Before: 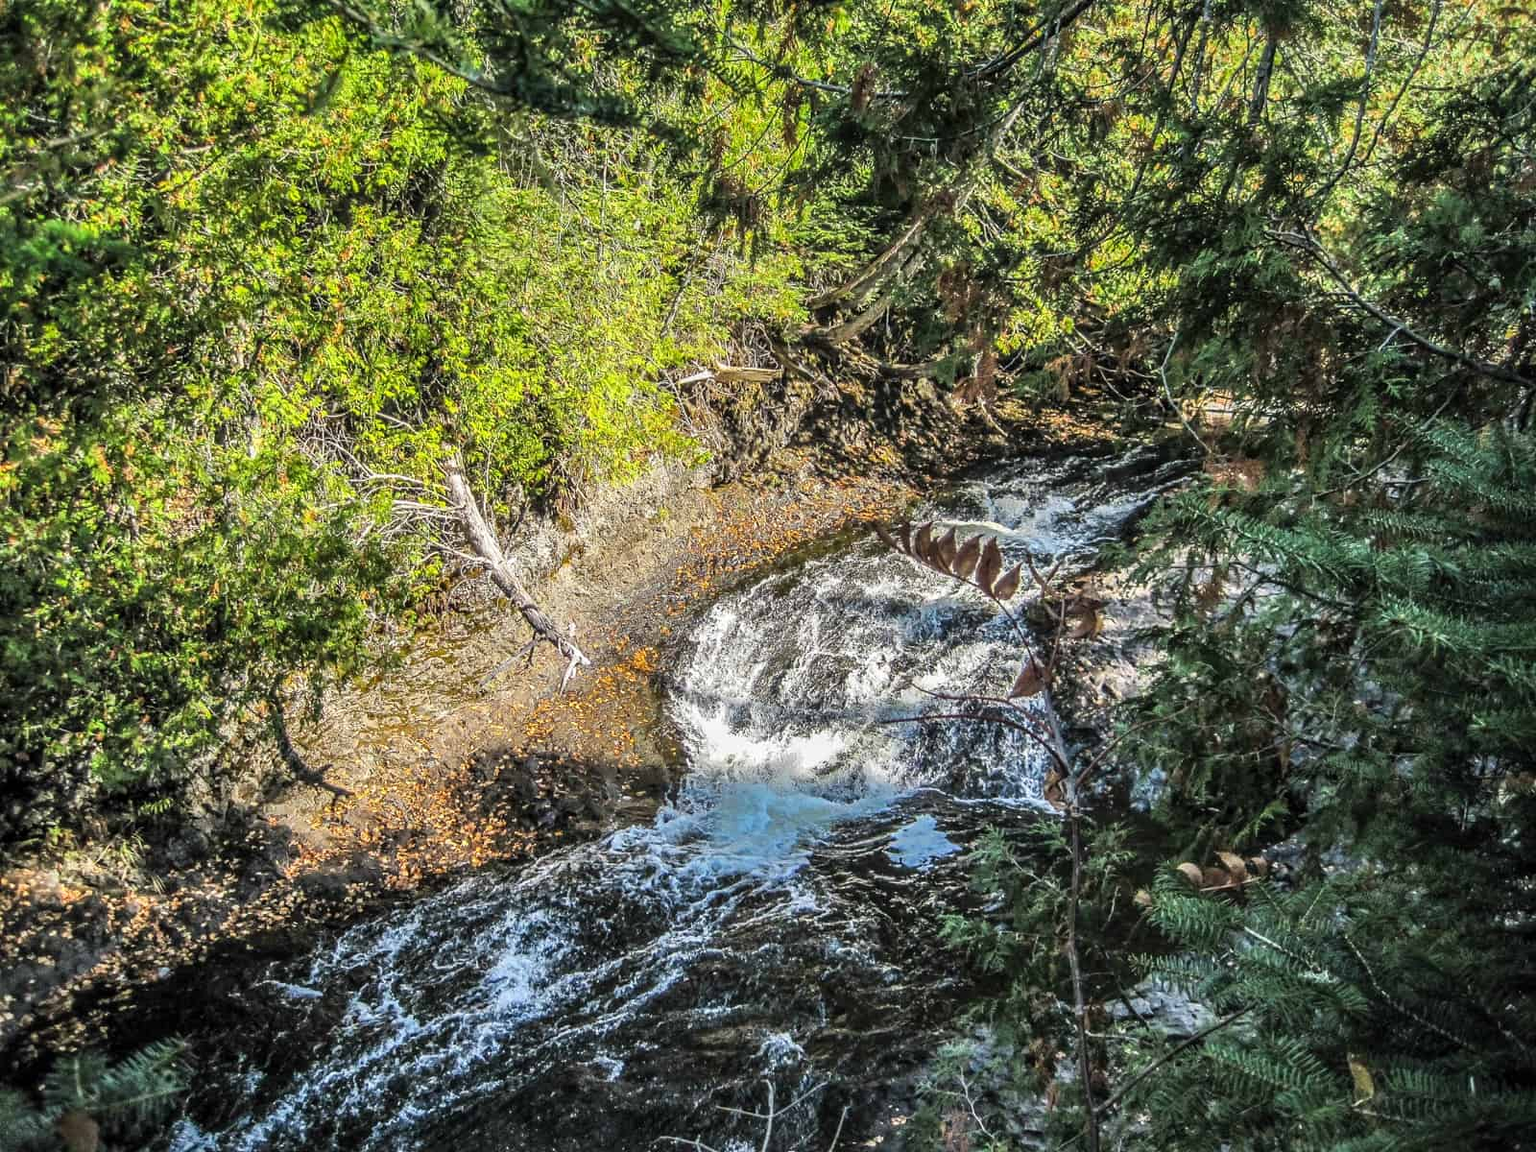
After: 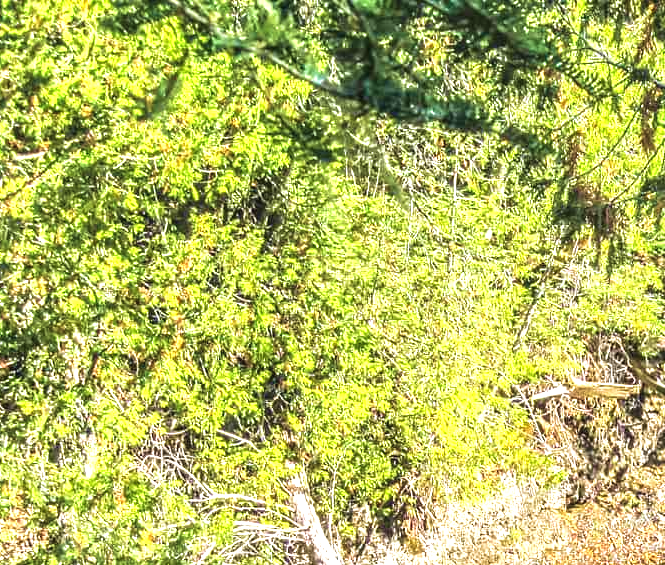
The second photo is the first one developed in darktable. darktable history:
crop and rotate: left 10.964%, top 0.067%, right 47.462%, bottom 52.825%
velvia: strength 44.72%
exposure: black level correction -0.001, exposure 1.114 EV, compensate highlight preservation false
